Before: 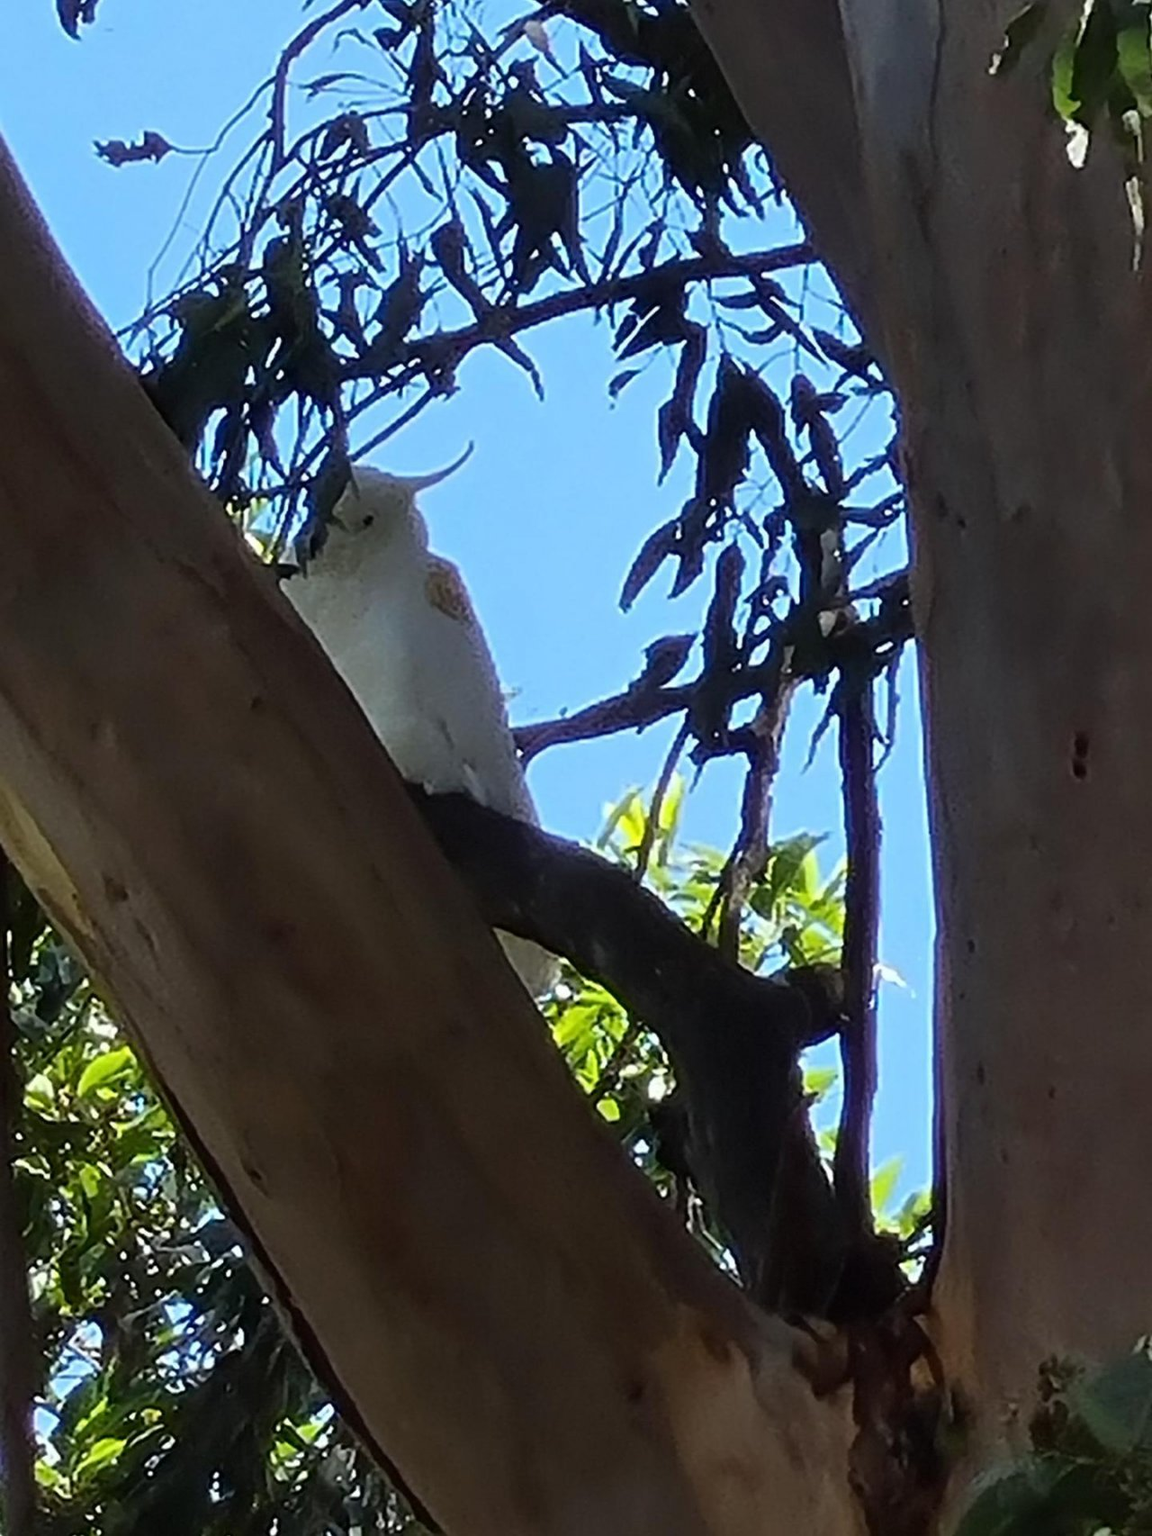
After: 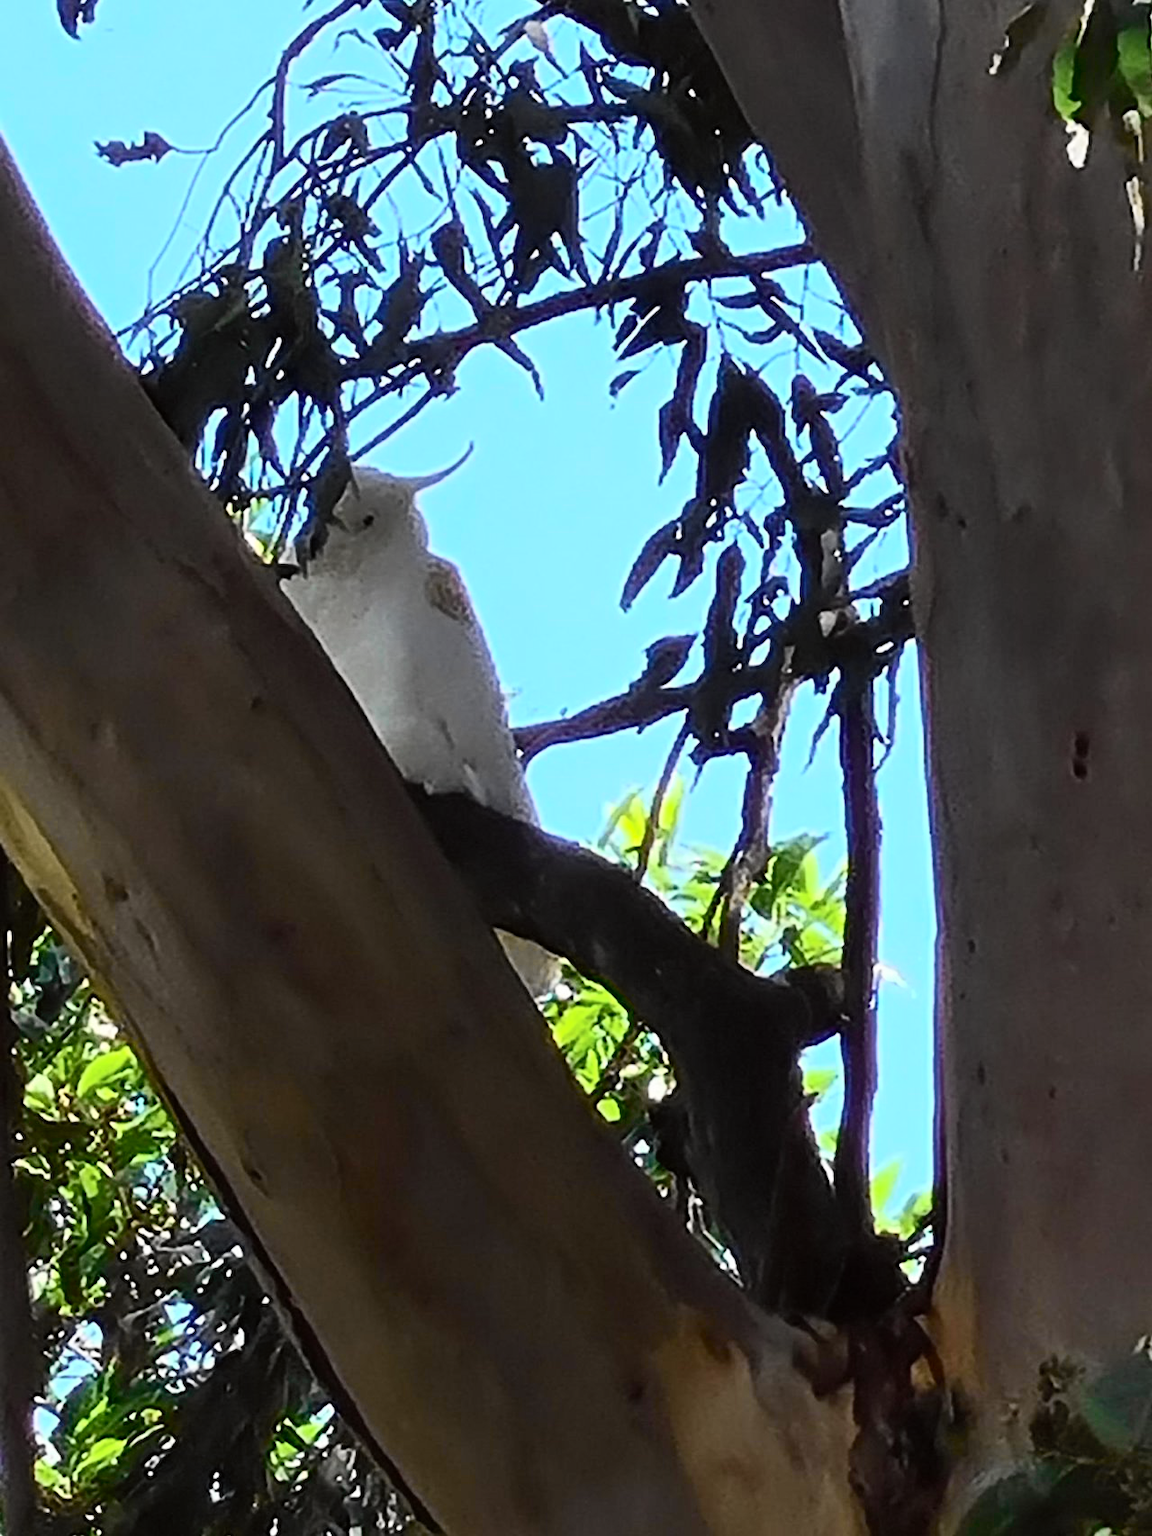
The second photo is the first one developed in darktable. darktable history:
tone curve: curves: ch0 [(0, 0) (0.055, 0.05) (0.258, 0.287) (0.434, 0.526) (0.517, 0.648) (0.745, 0.874) (1, 1)]; ch1 [(0, 0) (0.346, 0.307) (0.418, 0.383) (0.46, 0.439) (0.482, 0.493) (0.502, 0.503) (0.517, 0.514) (0.55, 0.561) (0.588, 0.603) (0.646, 0.688) (1, 1)]; ch2 [(0, 0) (0.346, 0.34) (0.431, 0.45) (0.485, 0.499) (0.5, 0.503) (0.527, 0.525) (0.545, 0.562) (0.679, 0.706) (1, 1)], color space Lab, independent channels, preserve colors none
